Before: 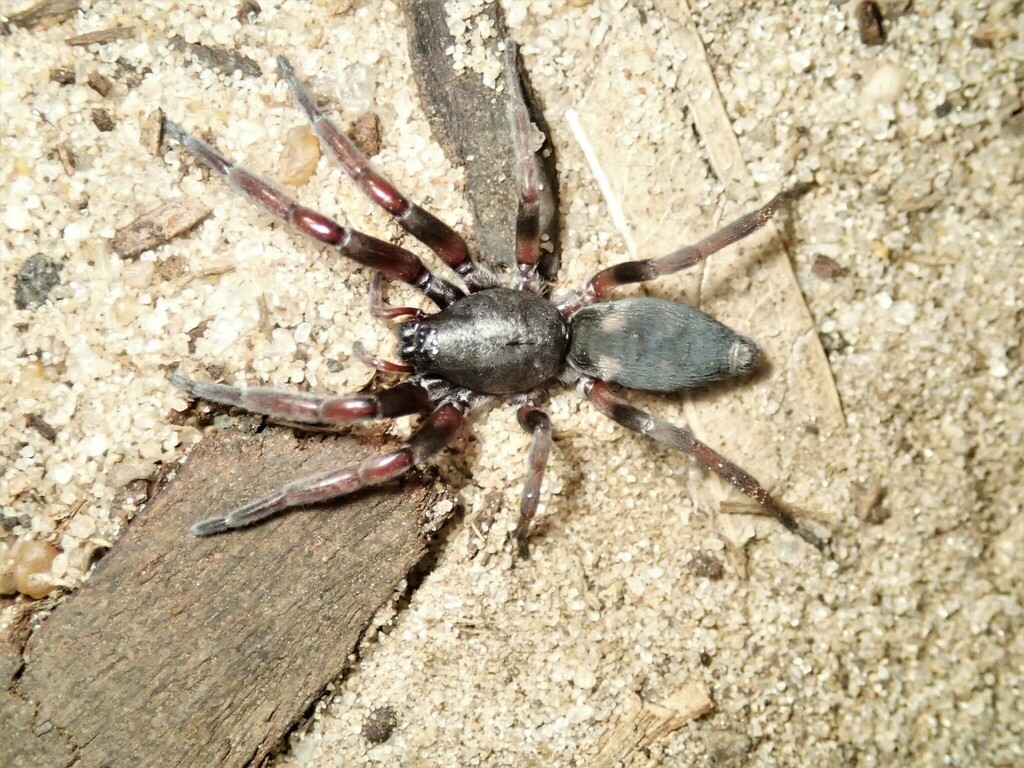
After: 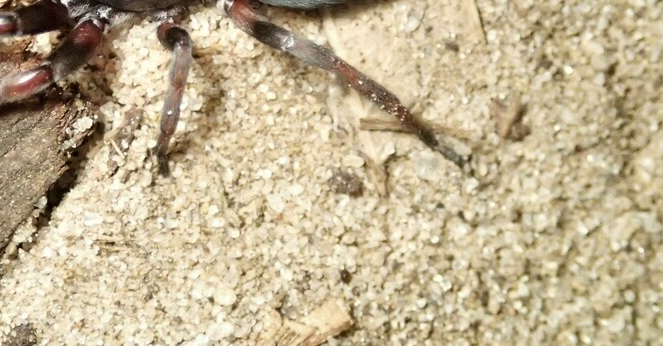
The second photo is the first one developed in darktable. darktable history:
crop and rotate: left 35.233%, top 49.954%, bottom 4.909%
